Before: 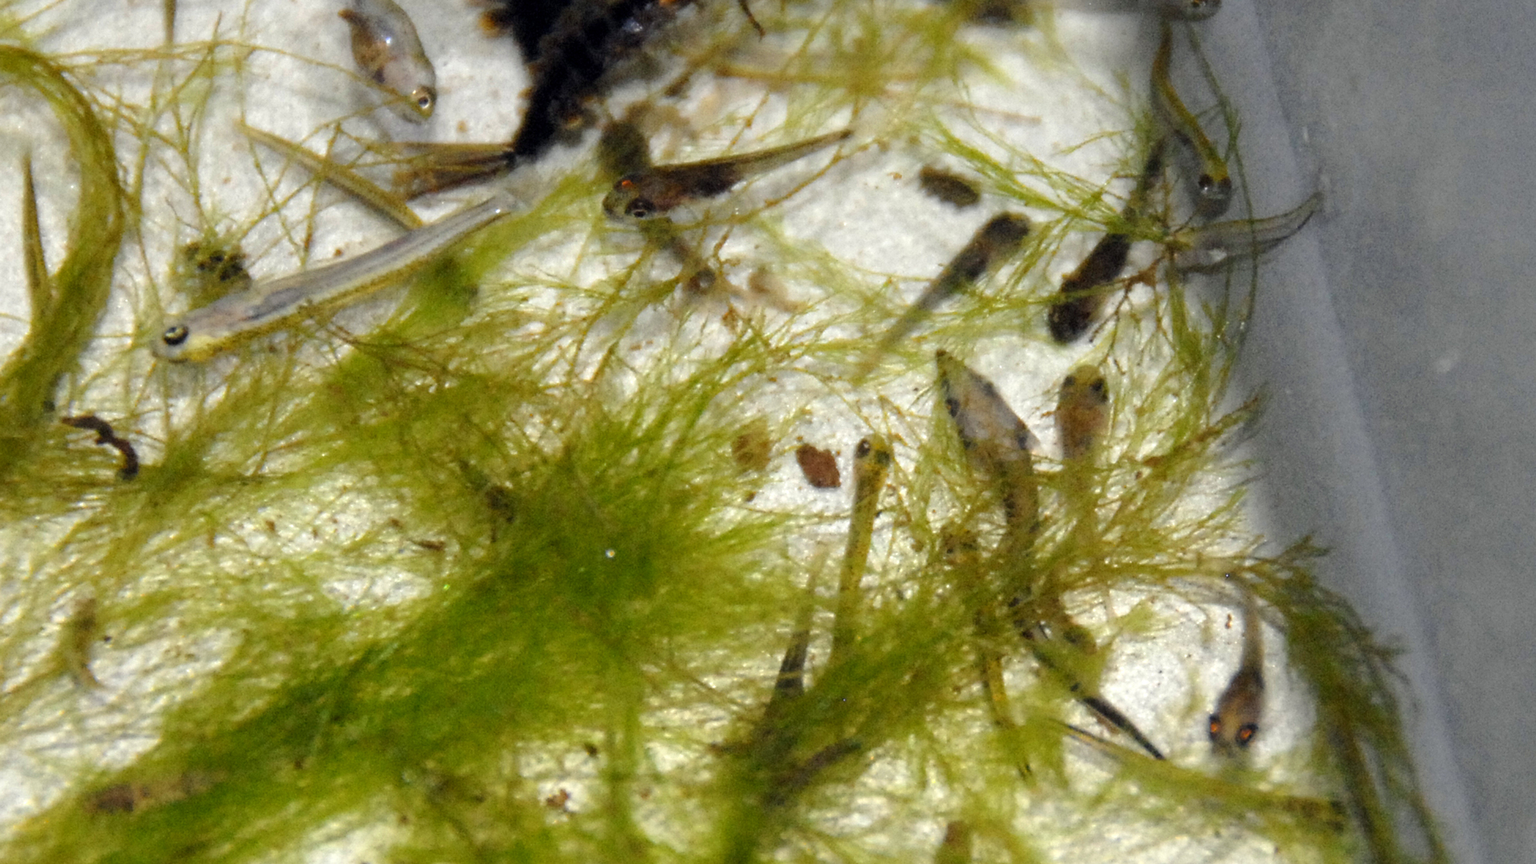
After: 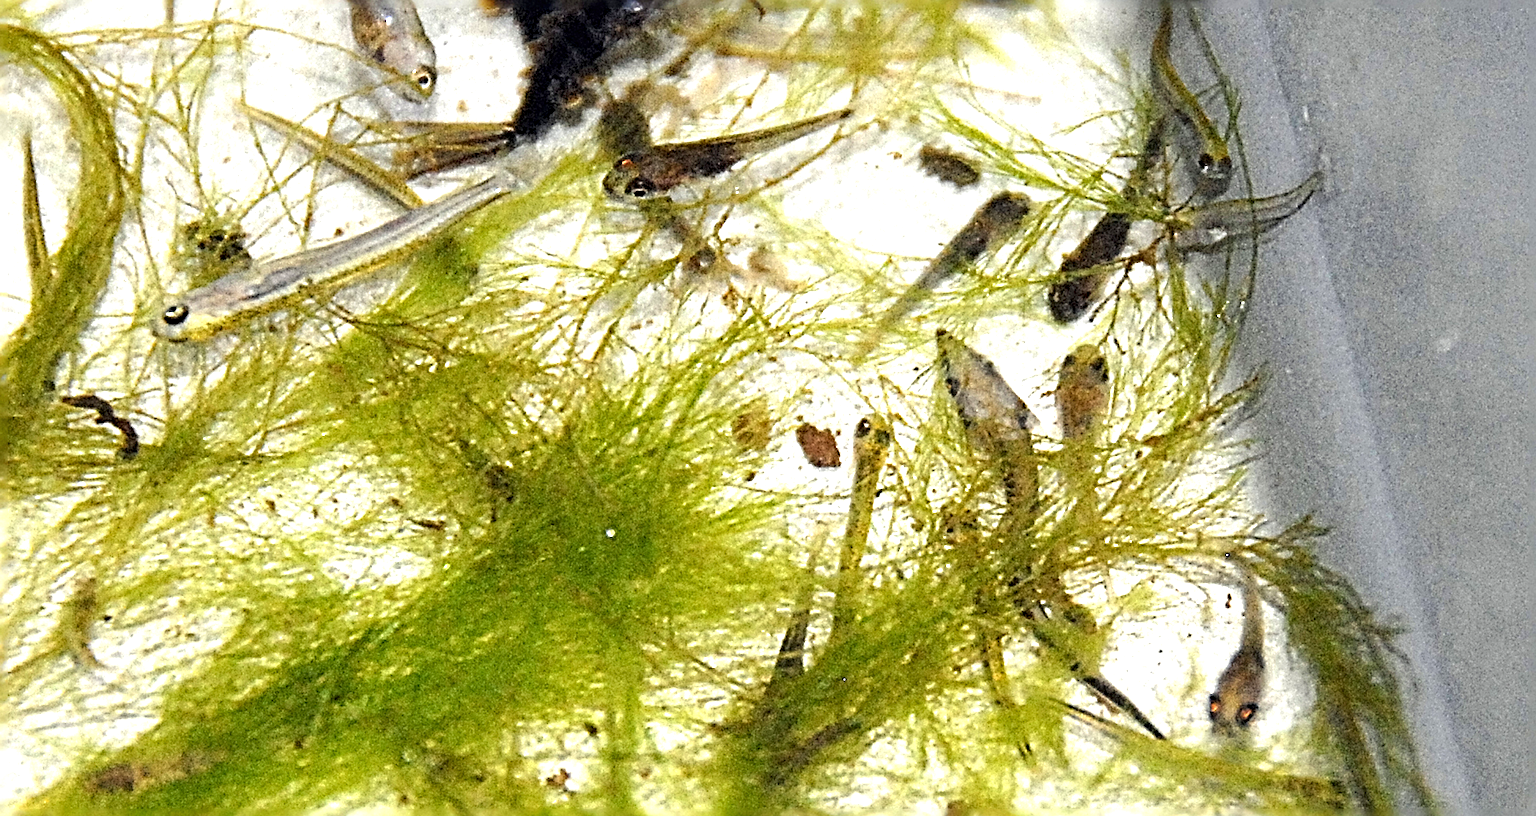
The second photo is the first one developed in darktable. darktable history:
sharpen: radius 4.001, amount 2
exposure: black level correction 0, exposure 0.877 EV, compensate exposure bias true, compensate highlight preservation false
crop and rotate: top 2.479%, bottom 3.018%
